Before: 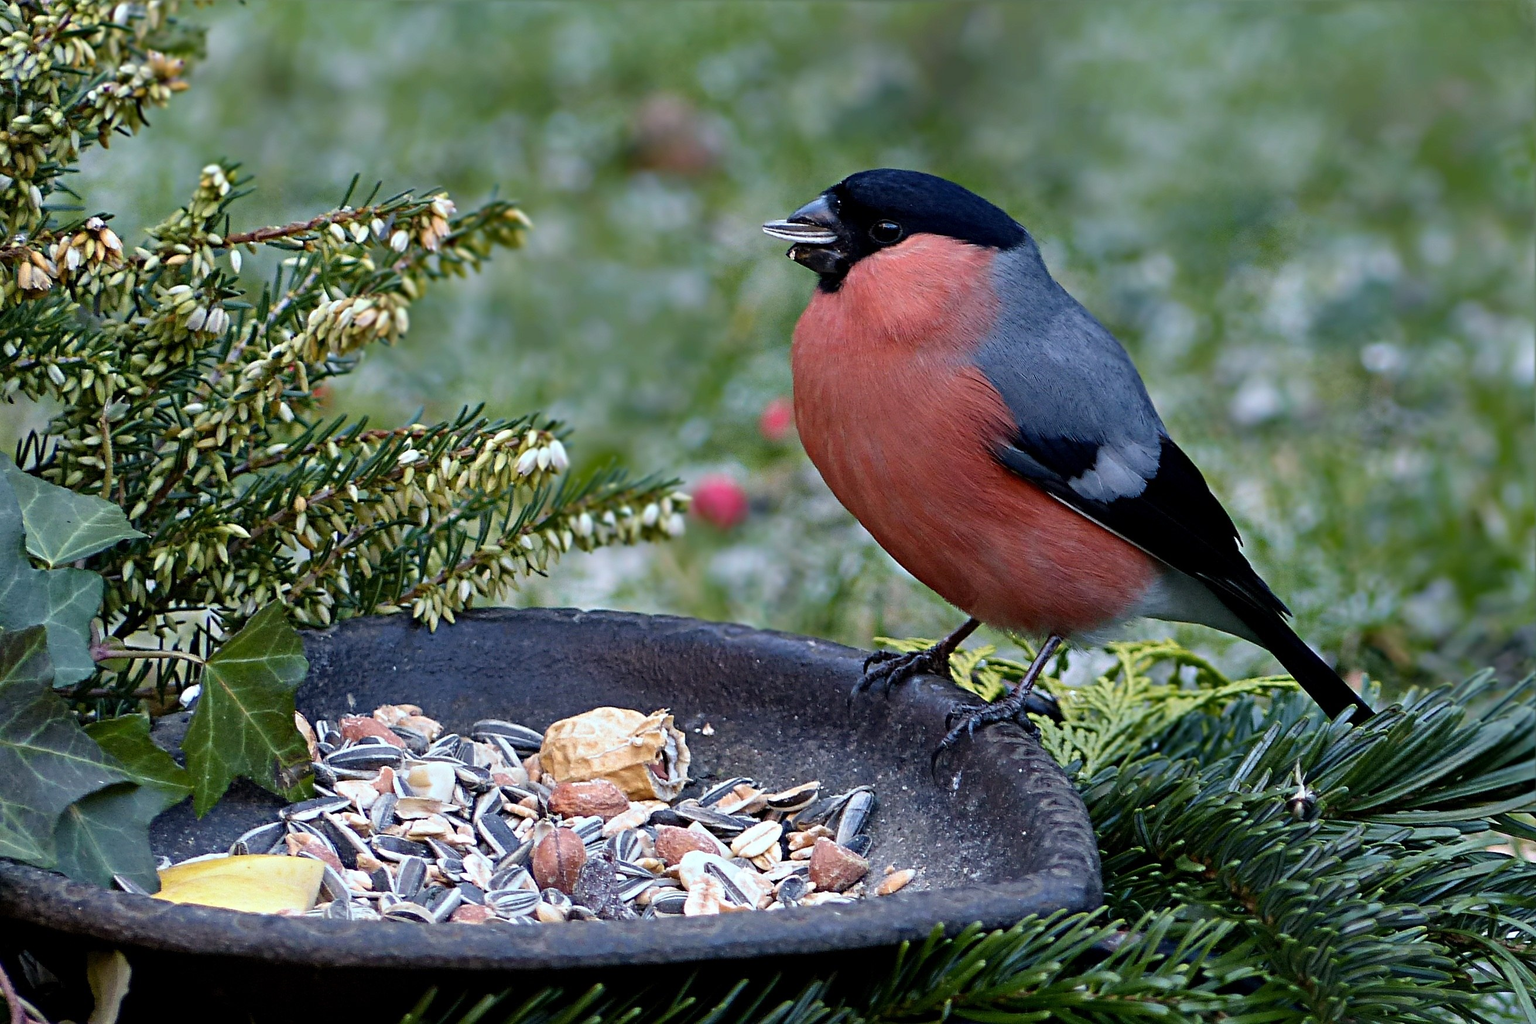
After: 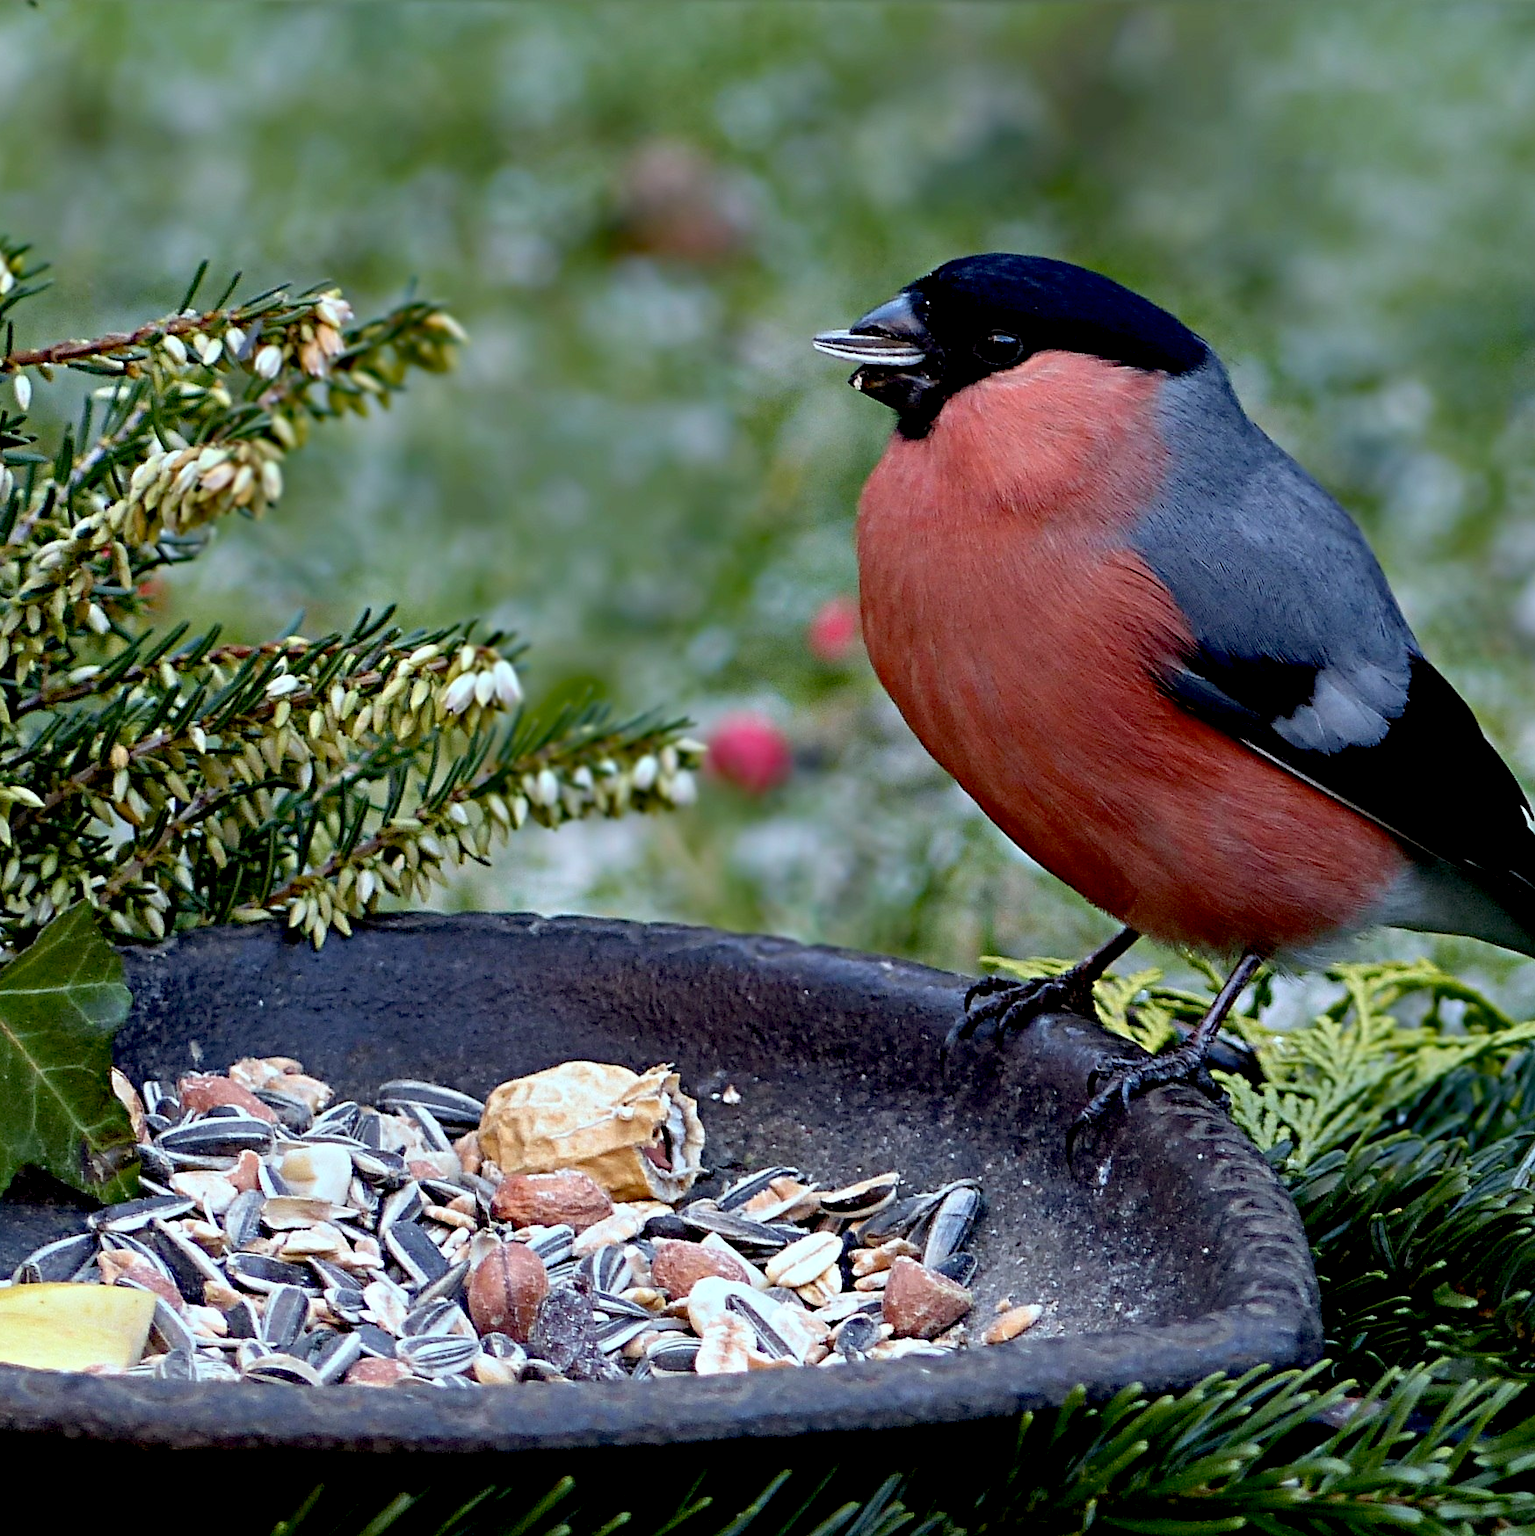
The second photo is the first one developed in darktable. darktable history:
exposure: black level correction 0.013, compensate highlight preservation false
crop and rotate: left 14.402%, right 18.969%
color correction: highlights a* -2.86, highlights b* -2.26, shadows a* 2.11, shadows b* 2.96
